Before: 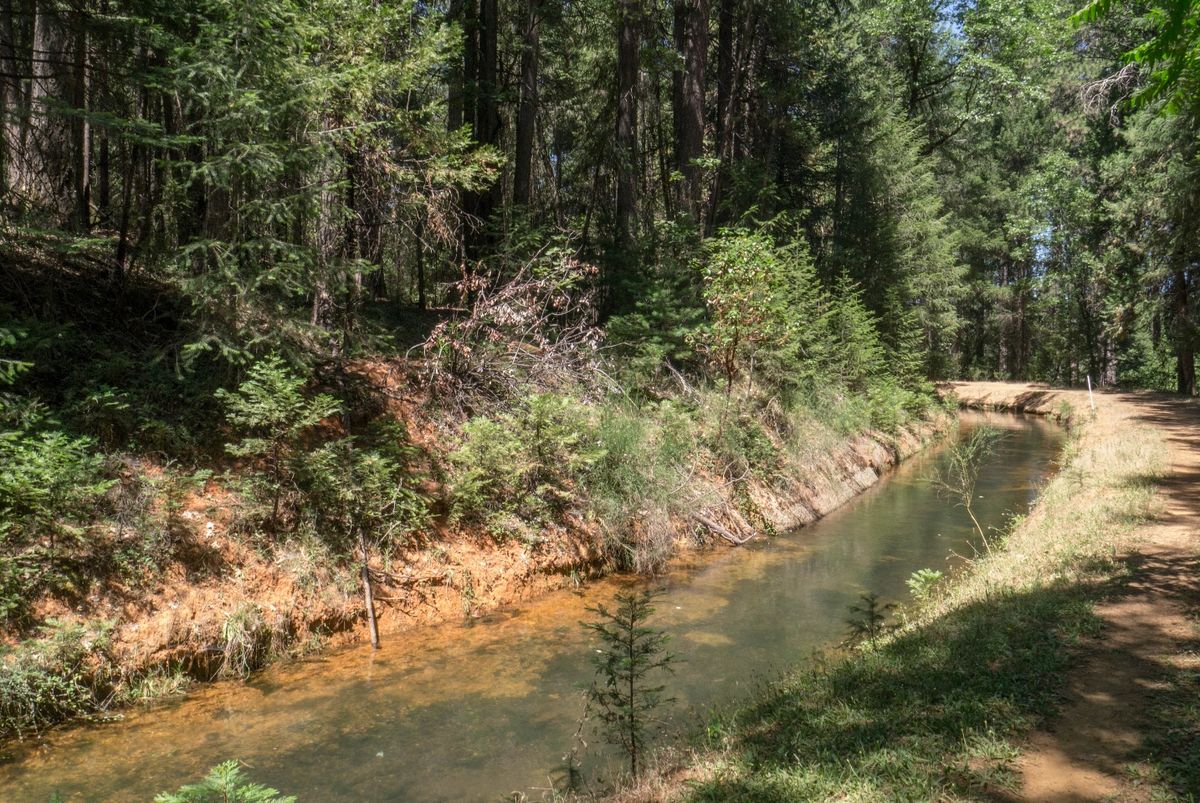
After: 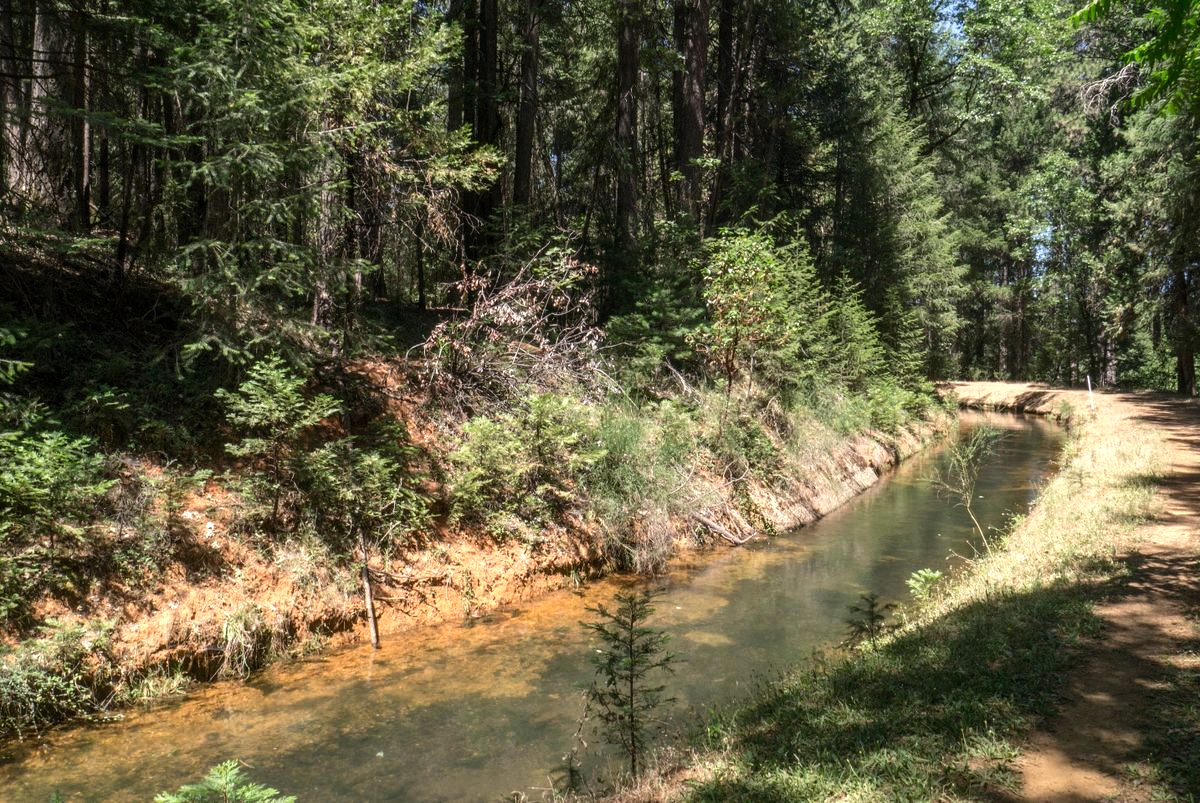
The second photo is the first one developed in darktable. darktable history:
tone equalizer: -8 EV -0.443 EV, -7 EV -0.391 EV, -6 EV -0.348 EV, -5 EV -0.256 EV, -3 EV 0.211 EV, -2 EV 0.354 EV, -1 EV 0.392 EV, +0 EV 0.4 EV, edges refinement/feathering 500, mask exposure compensation -1.57 EV, preserve details no
